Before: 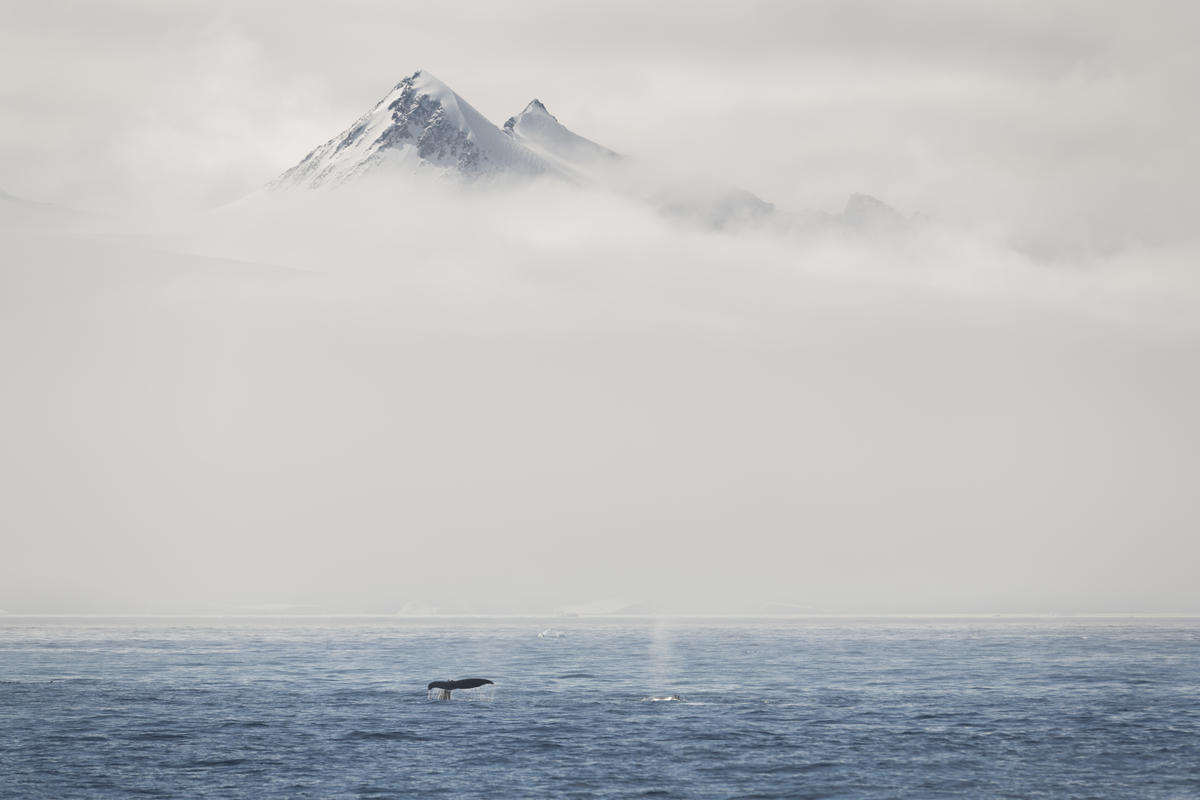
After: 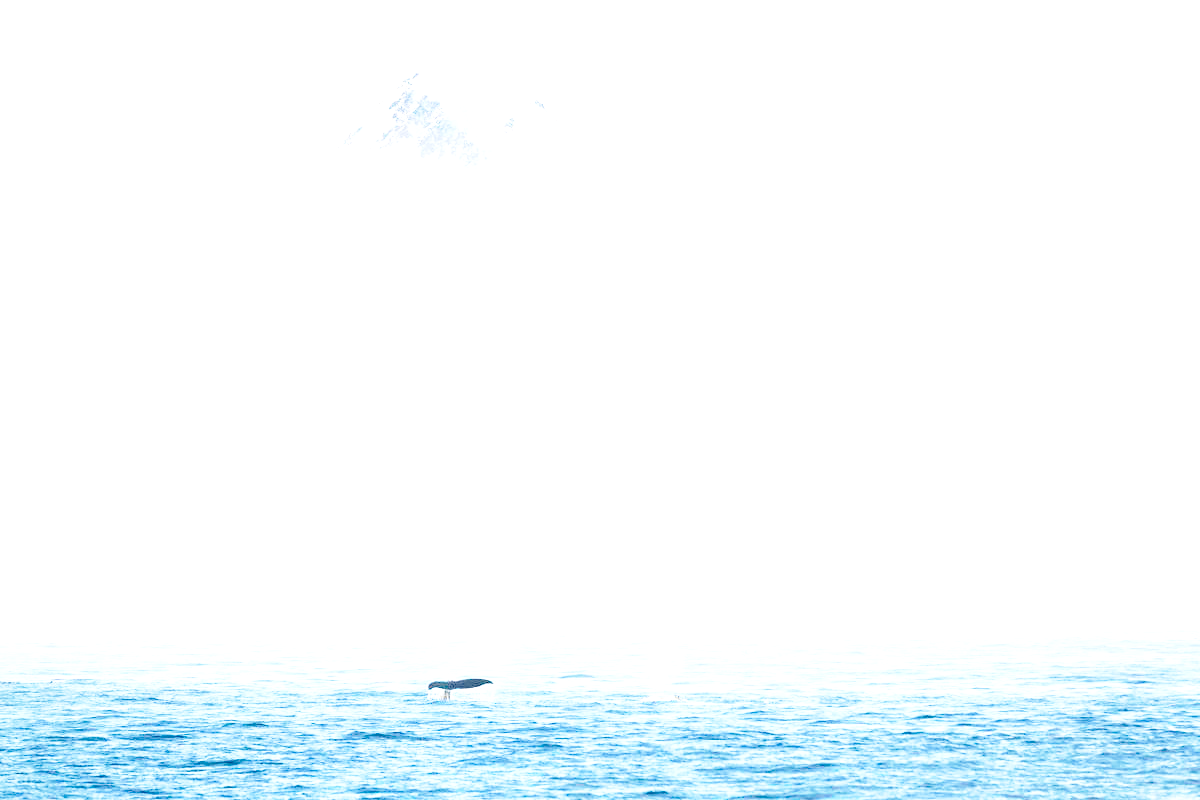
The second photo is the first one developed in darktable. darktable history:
color balance rgb: shadows lift › chroma 2.013%, shadows lift › hue 138°, linear chroma grading › global chroma 9.554%, perceptual saturation grading › global saturation 31.271%, saturation formula JzAzBz (2021)
base curve: curves: ch0 [(0, 0) (0.028, 0.03) (0.121, 0.232) (0.46, 0.748) (0.859, 0.968) (1, 1)], preserve colors none
exposure: black level correction 0, exposure 1.973 EV, compensate highlight preservation false
